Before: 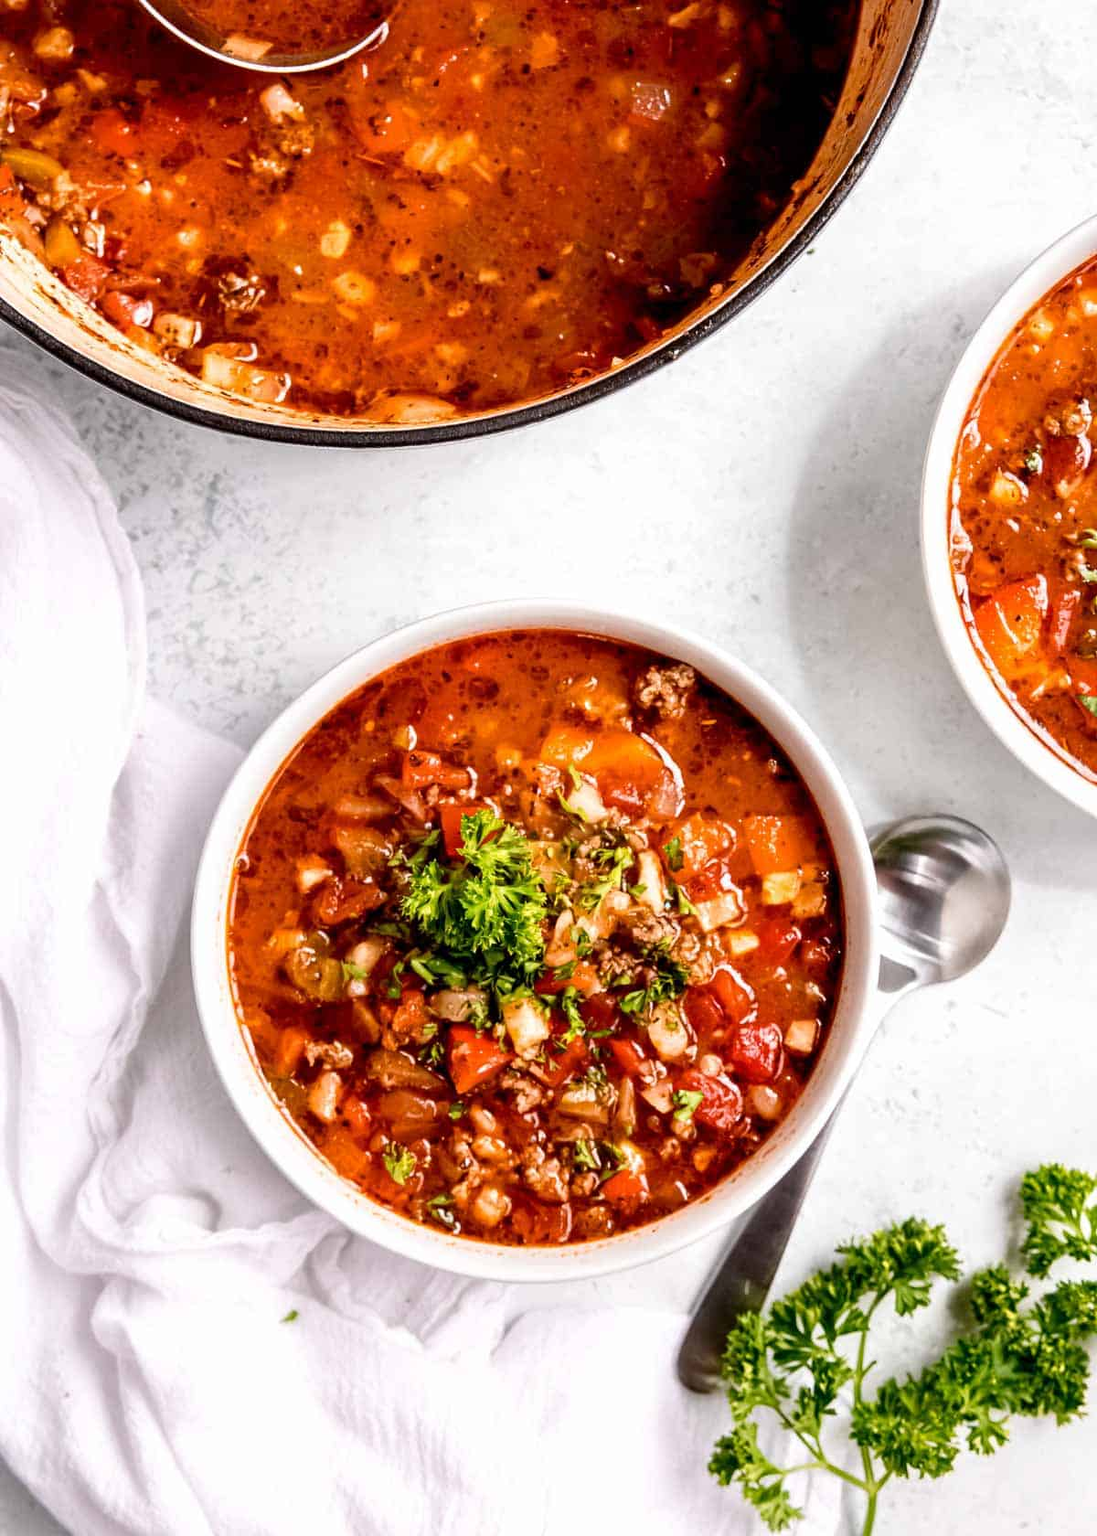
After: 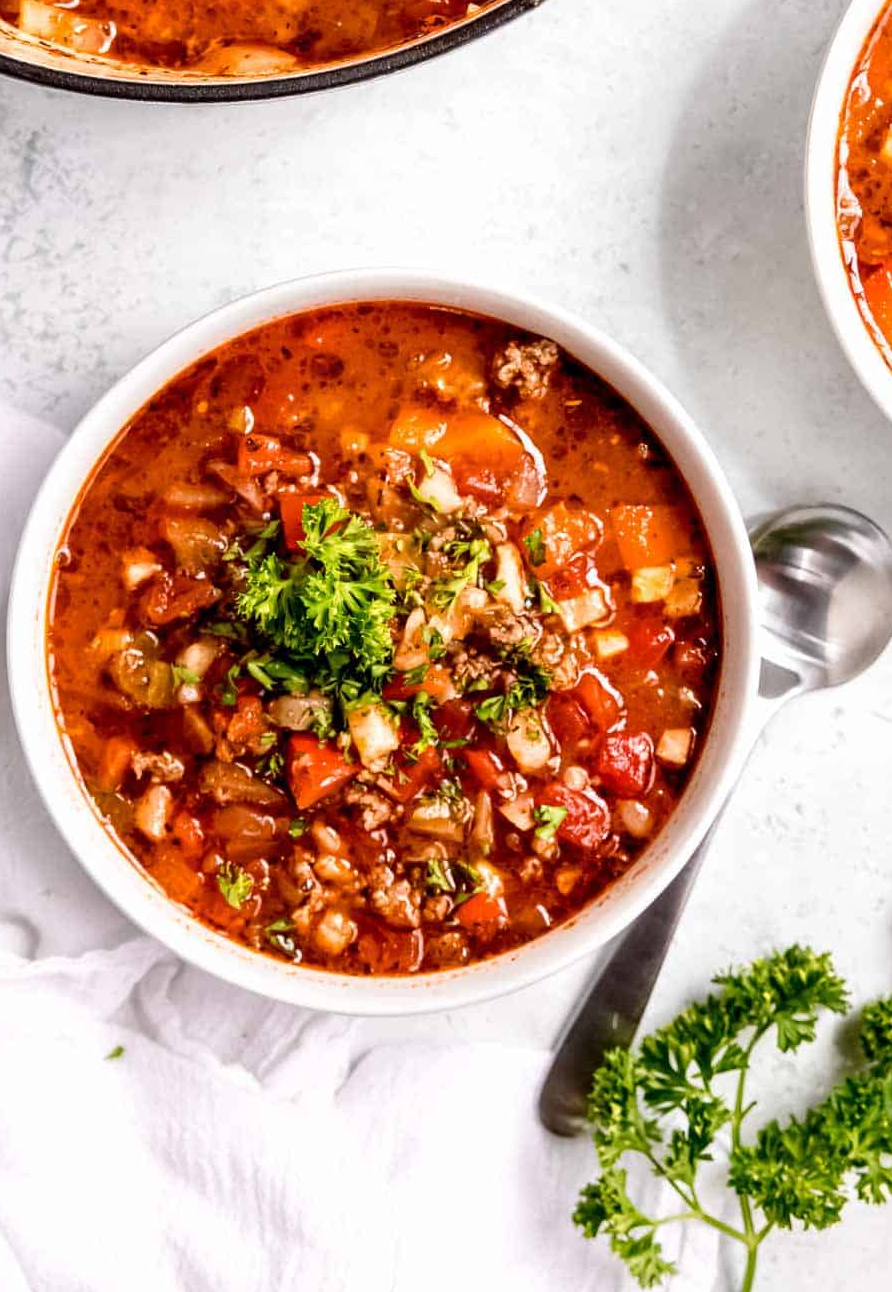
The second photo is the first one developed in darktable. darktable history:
crop: left 16.871%, top 23.056%, right 8.739%
